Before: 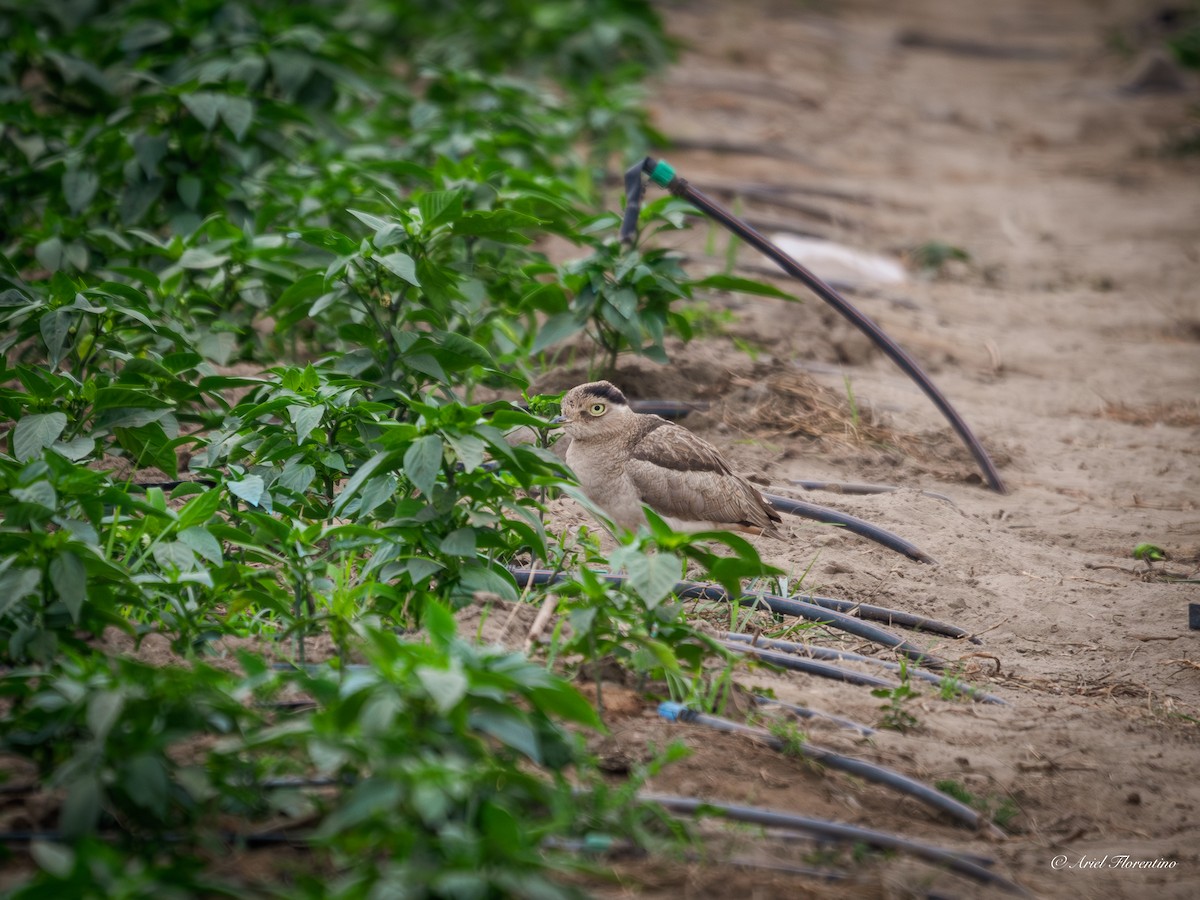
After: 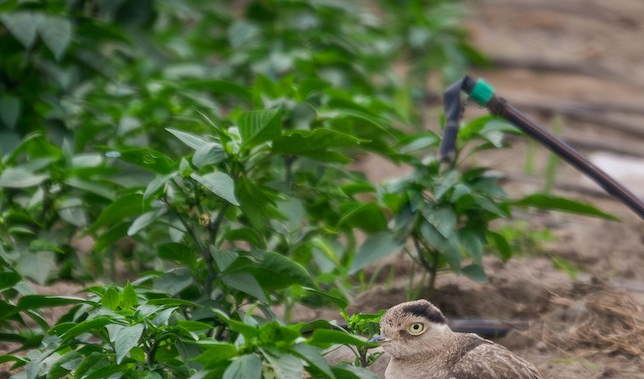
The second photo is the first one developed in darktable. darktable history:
crop: left 15.134%, top 9.037%, right 31.167%, bottom 48.825%
